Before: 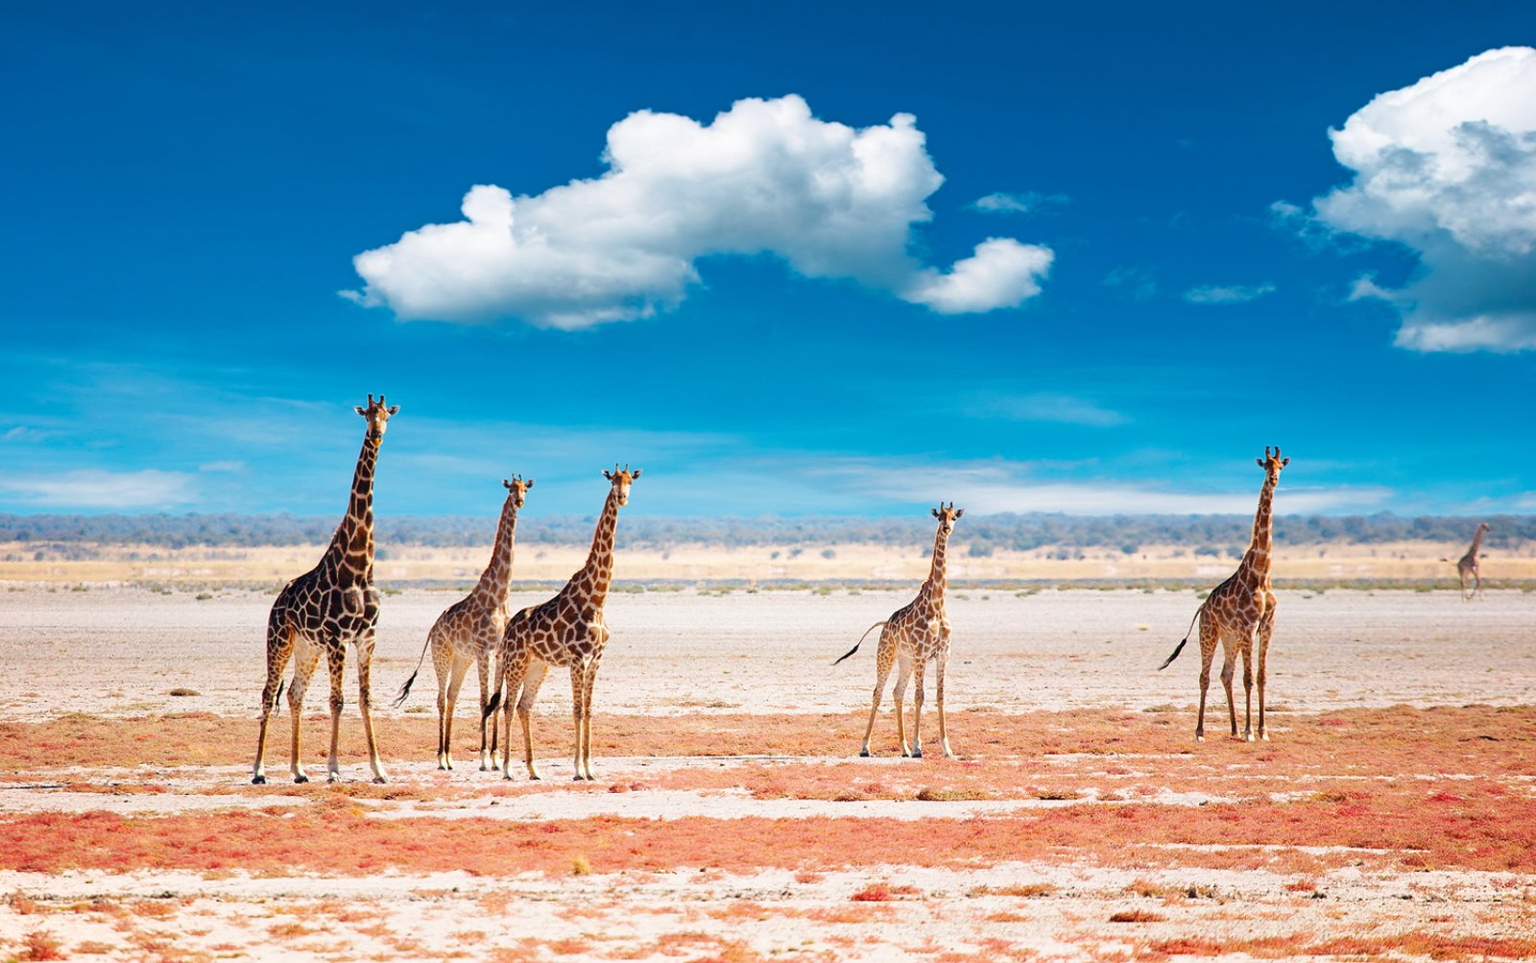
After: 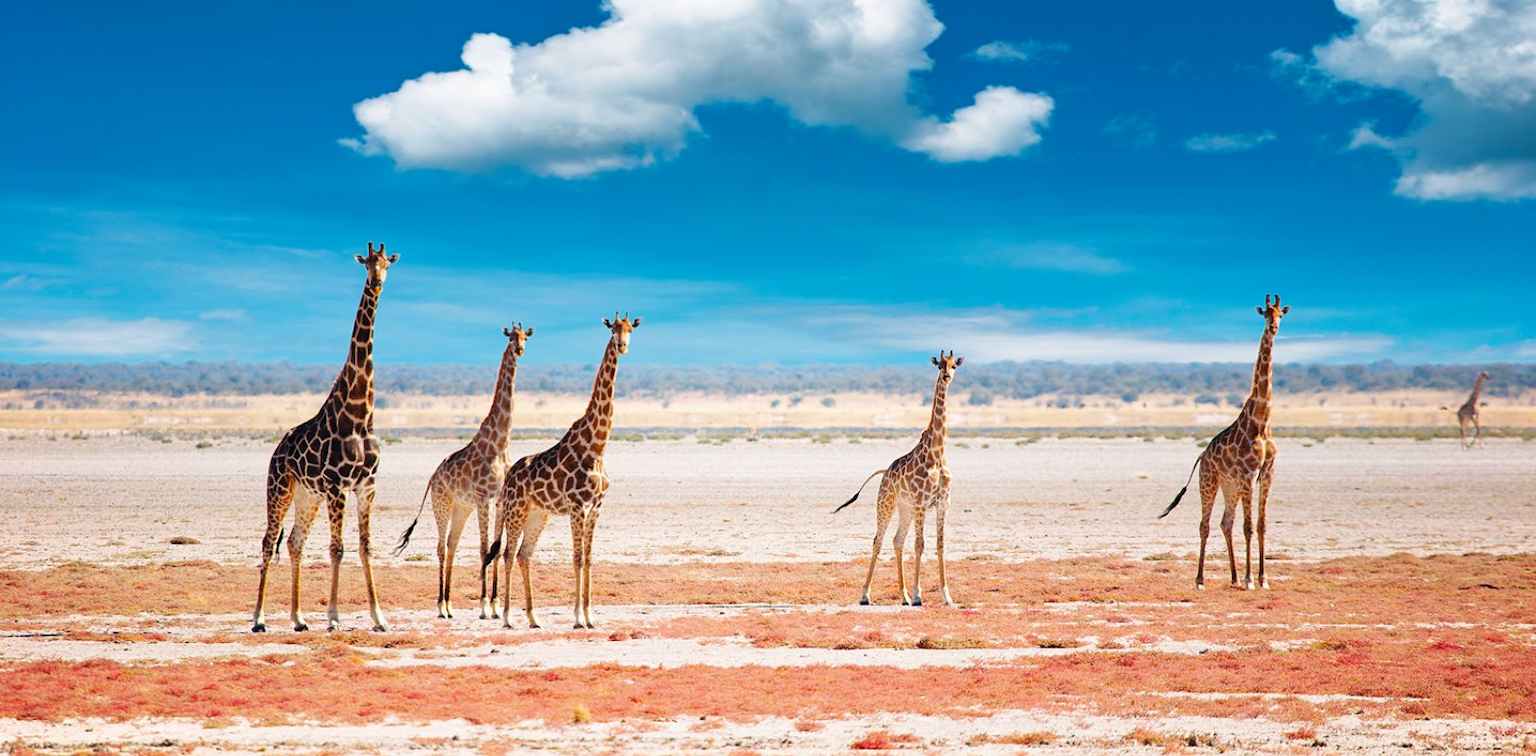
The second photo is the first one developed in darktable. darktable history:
crop and rotate: top 15.796%, bottom 5.54%
